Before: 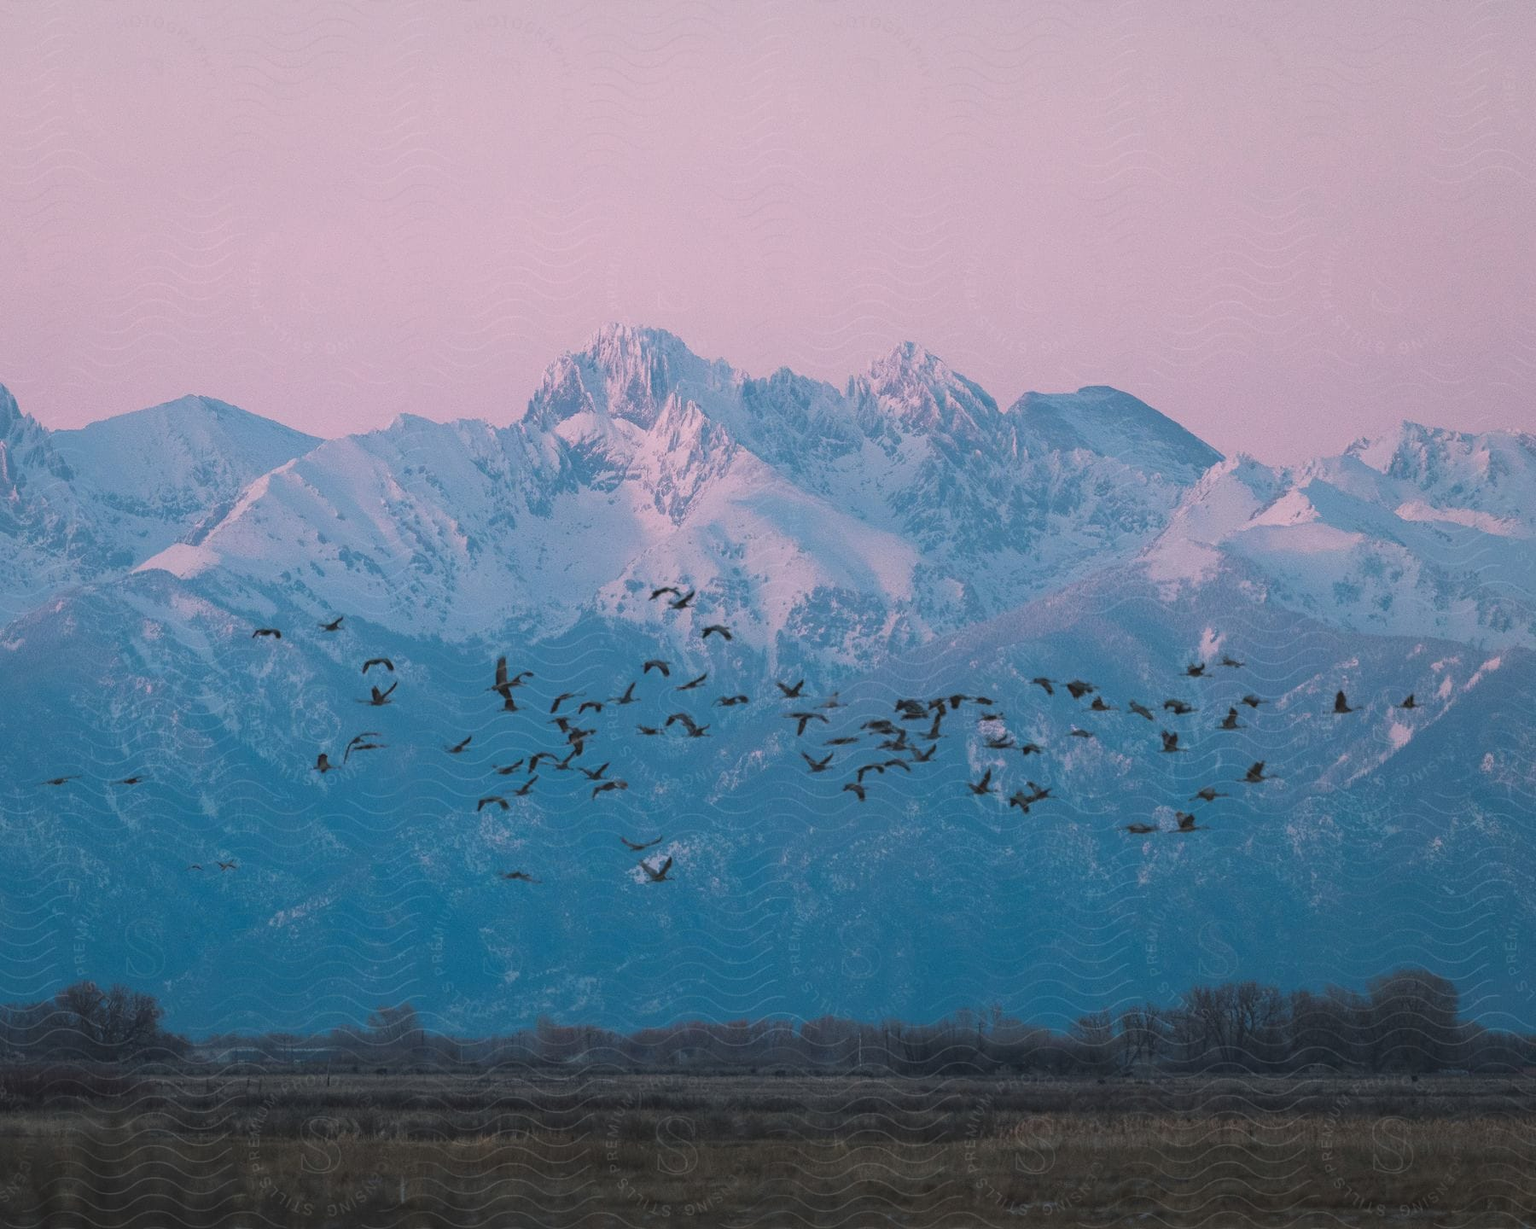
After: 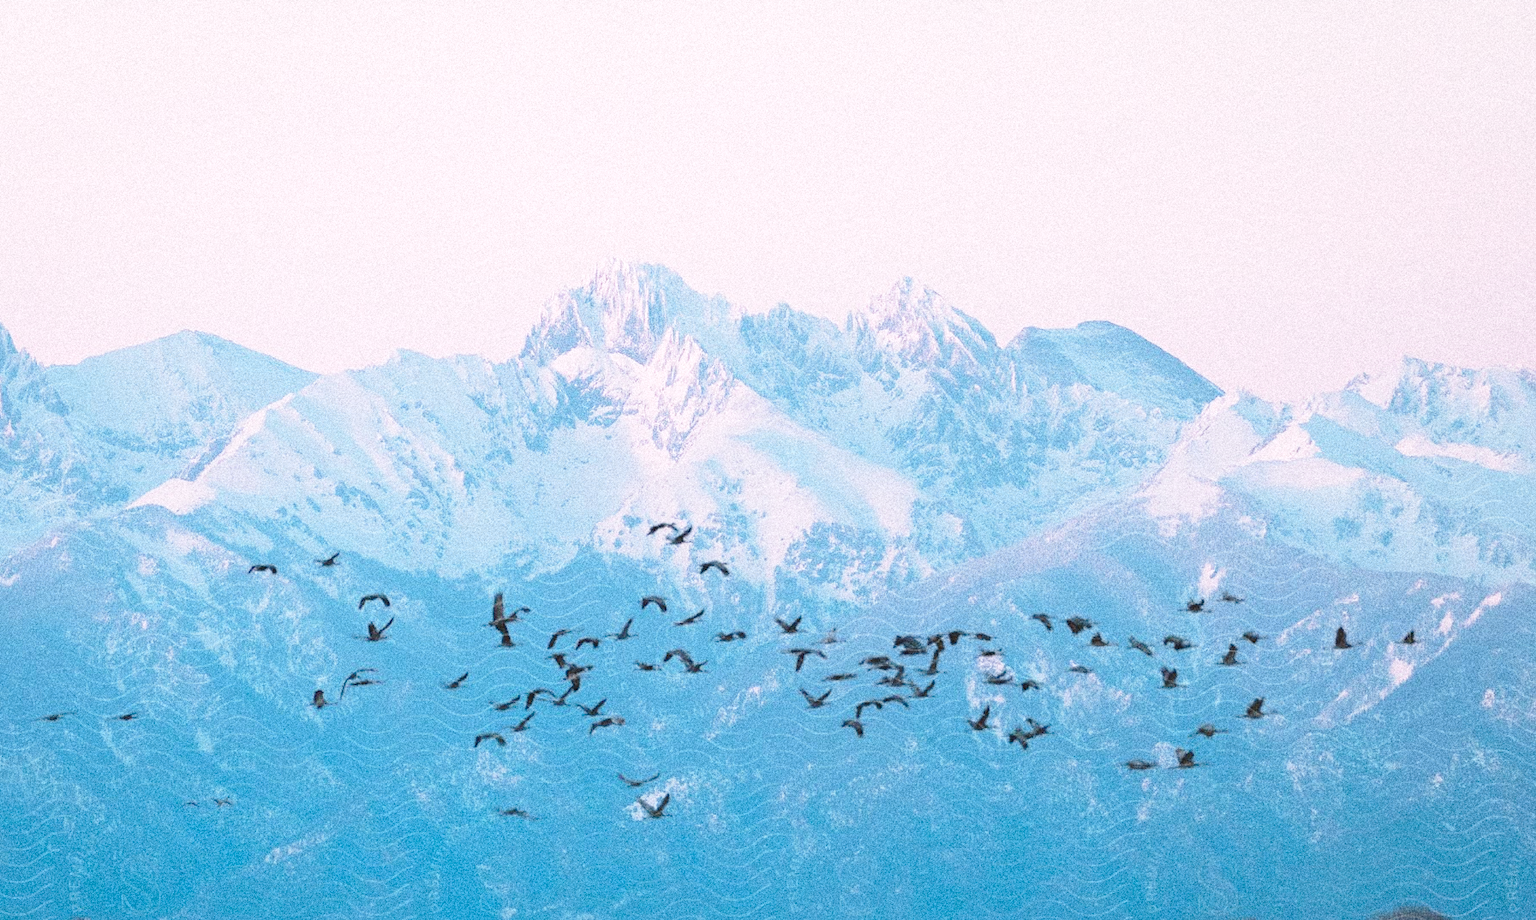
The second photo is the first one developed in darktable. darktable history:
crop: left 0.387%, top 5.469%, bottom 19.809%
grain: coarseness 14.49 ISO, strength 48.04%, mid-tones bias 35%
base curve: curves: ch0 [(0, 0) (0.028, 0.03) (0.121, 0.232) (0.46, 0.748) (0.859, 0.968) (1, 1)], preserve colors none
exposure: exposure 0.6 EV, compensate highlight preservation false
